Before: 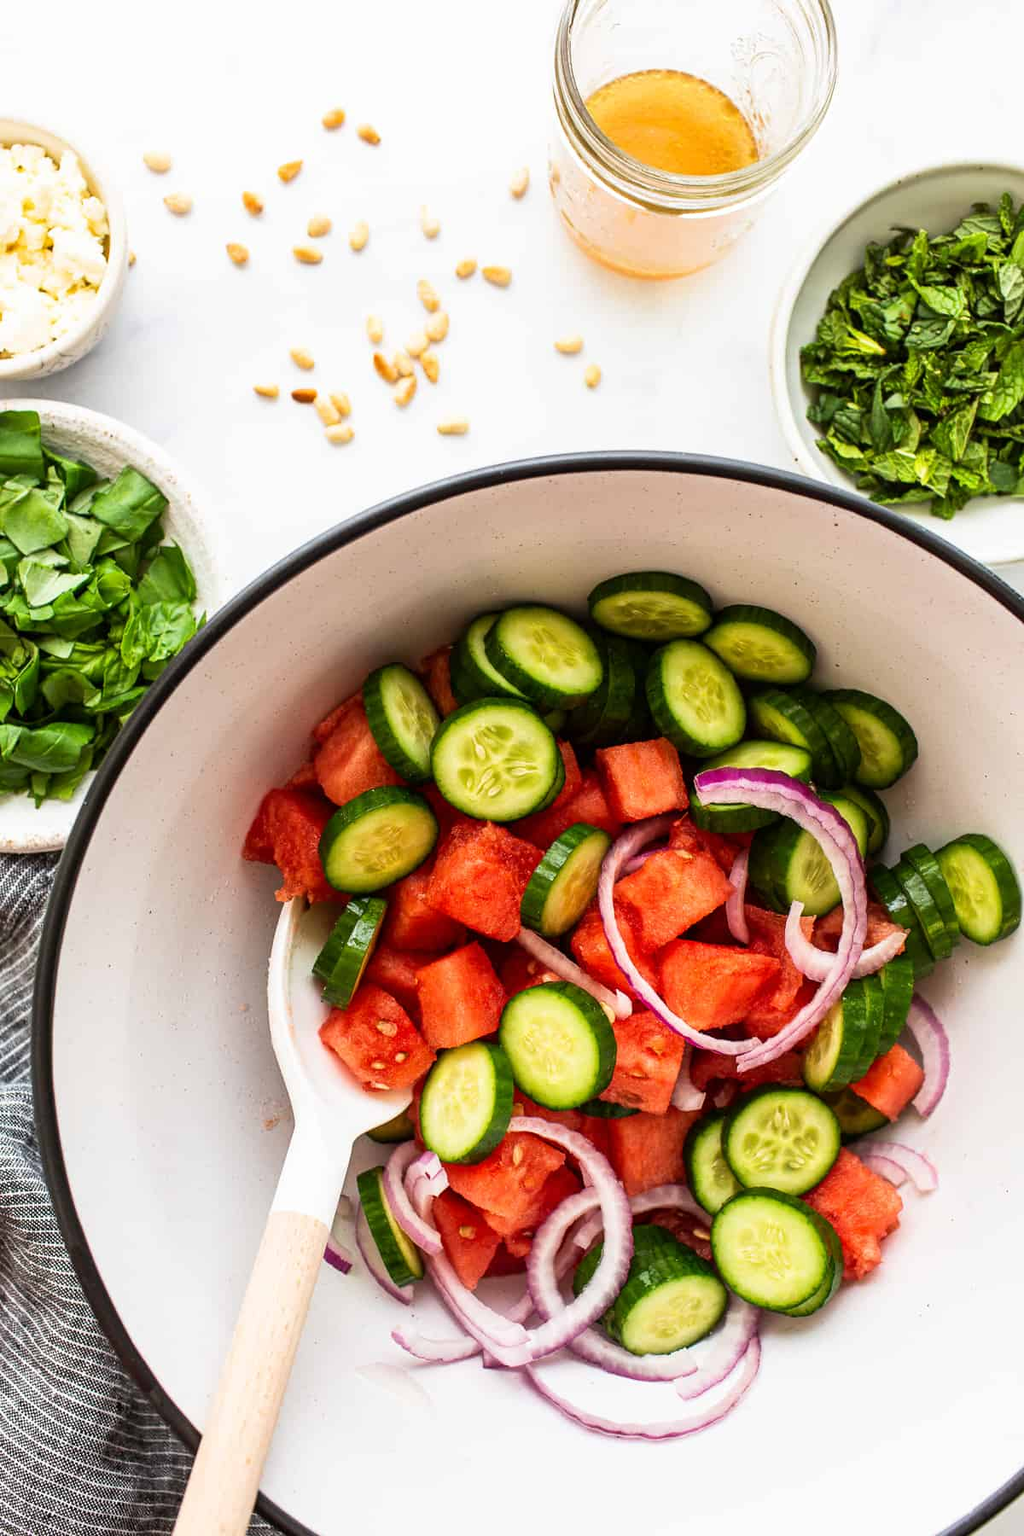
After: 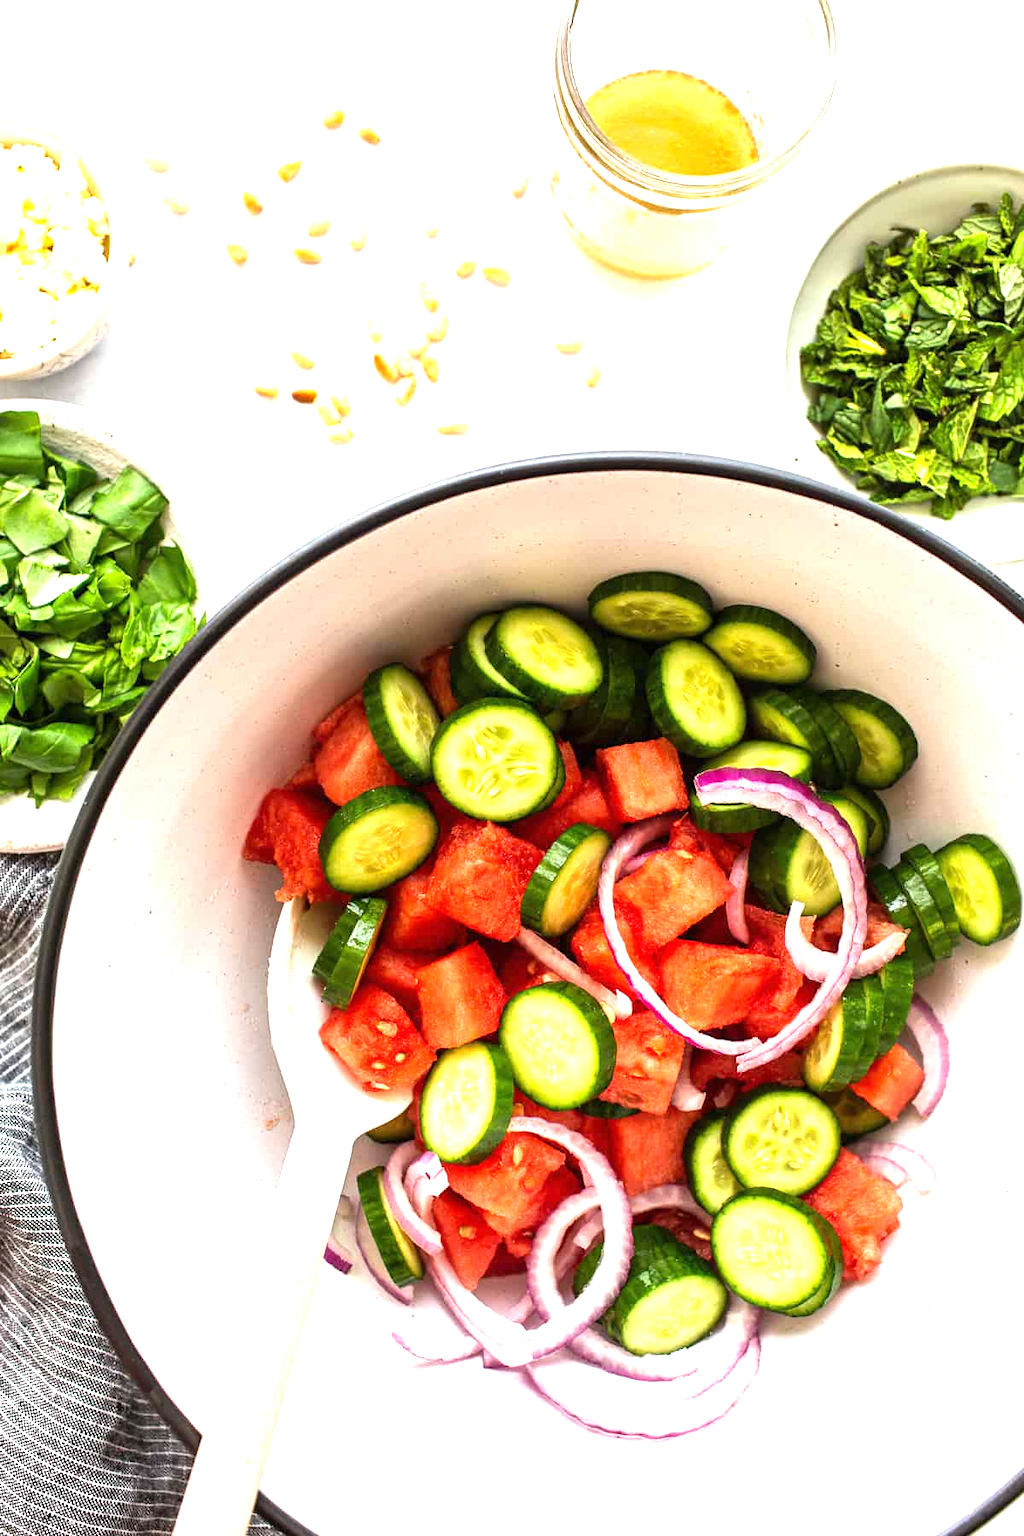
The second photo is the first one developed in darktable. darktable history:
exposure: black level correction 0, exposure 0.892 EV, compensate exposure bias true, compensate highlight preservation false
